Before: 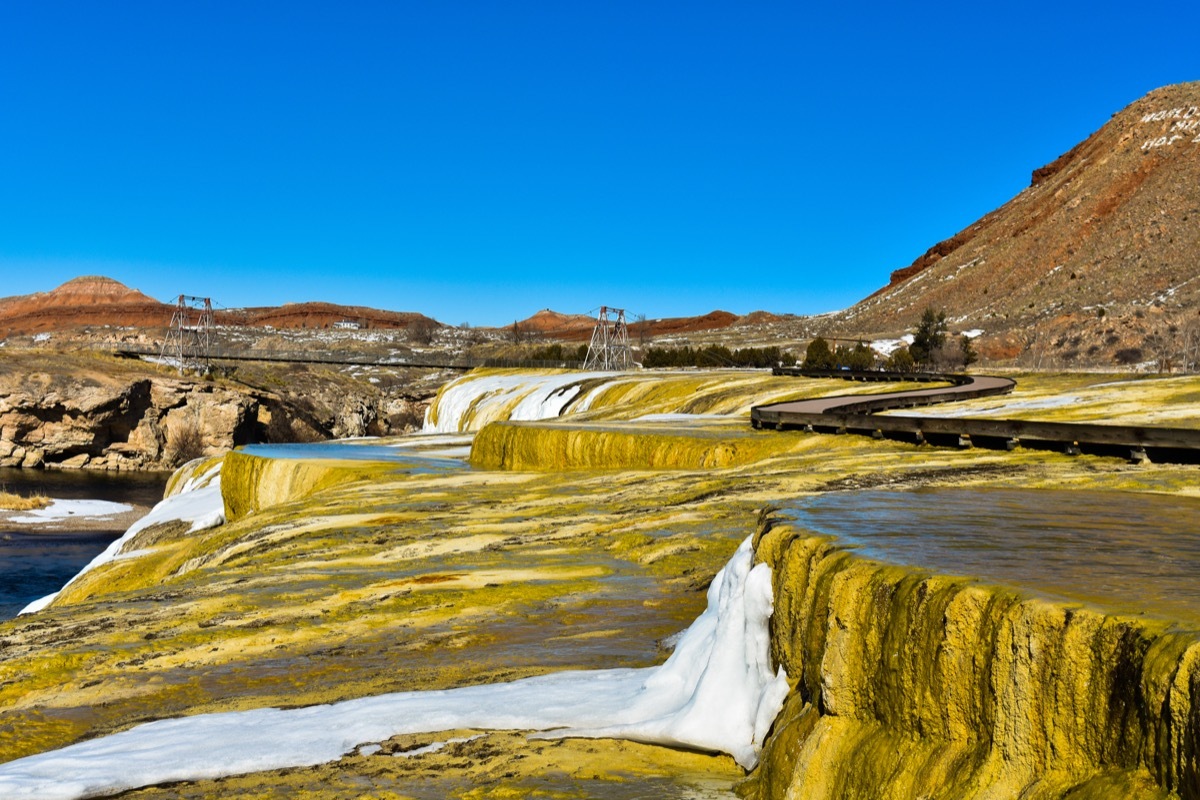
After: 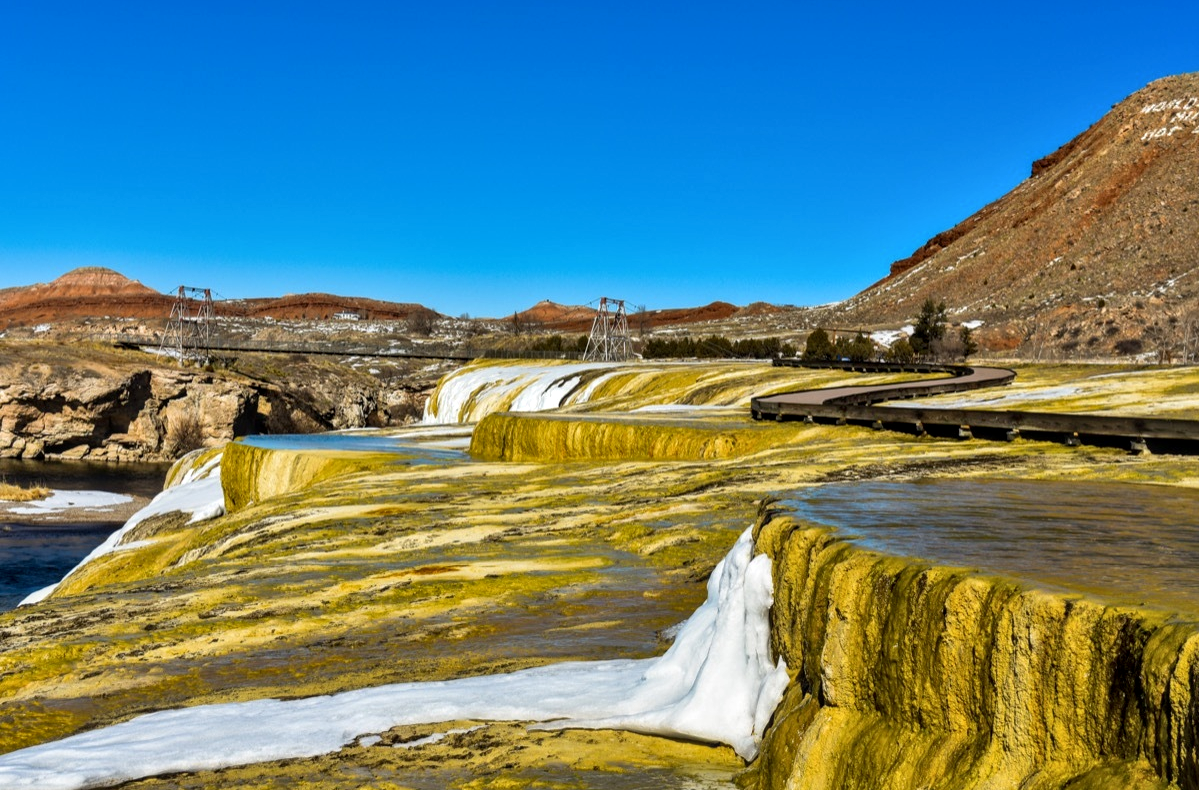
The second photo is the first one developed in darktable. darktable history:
crop: top 1.204%, right 0.065%
local contrast: on, module defaults
shadows and highlights: soften with gaussian
